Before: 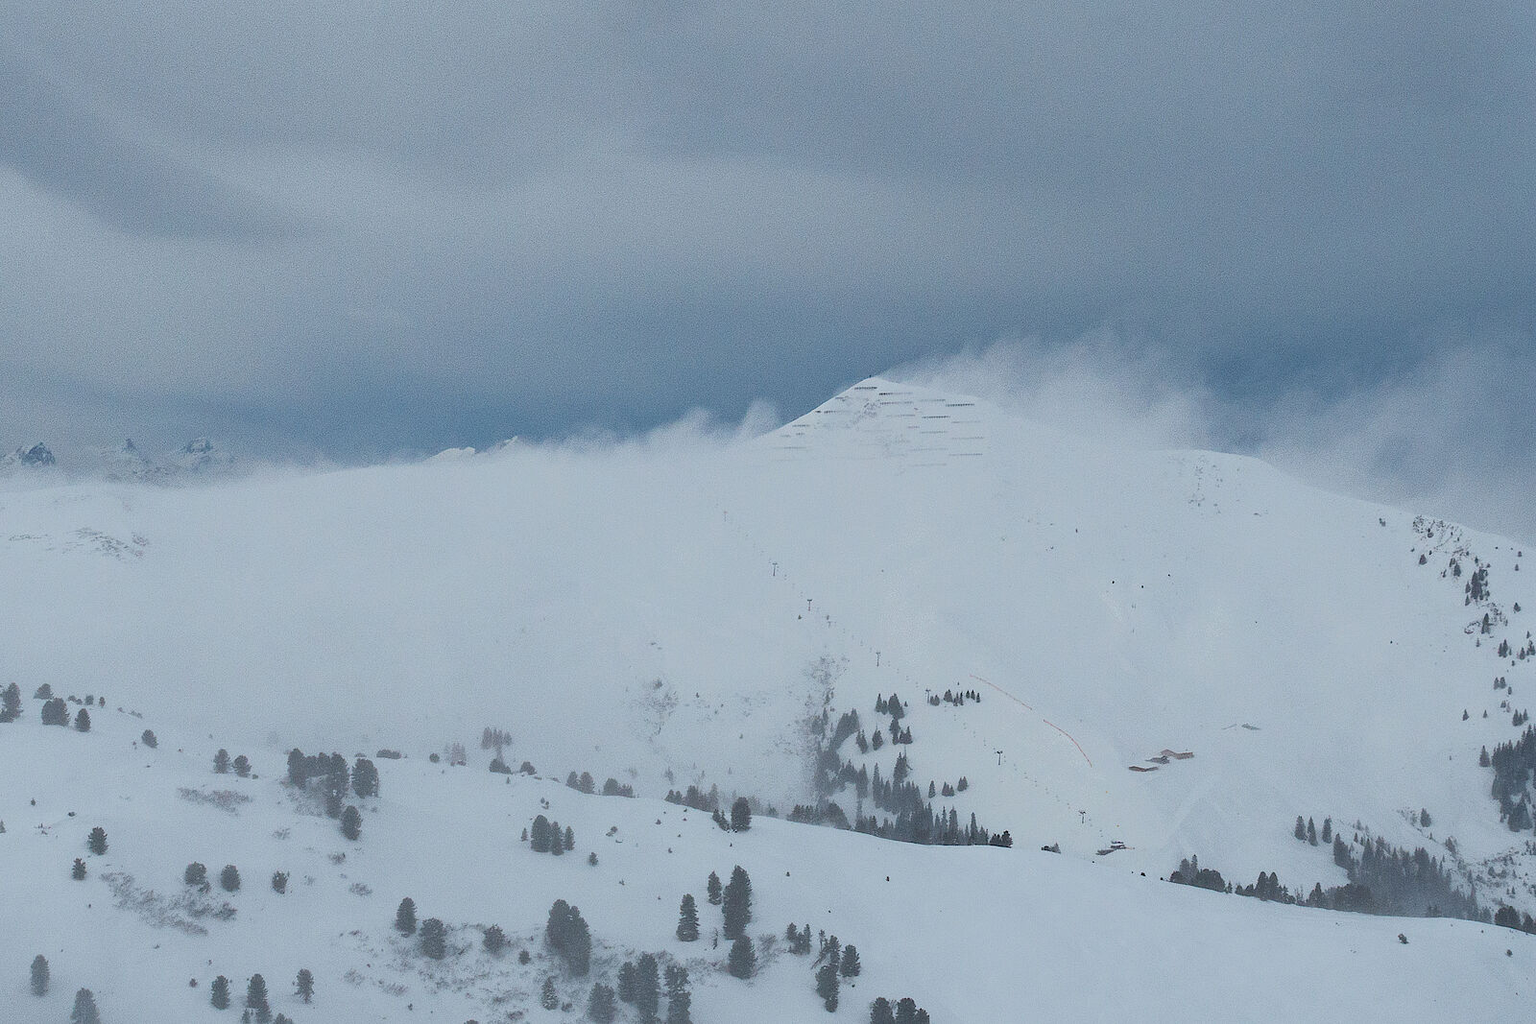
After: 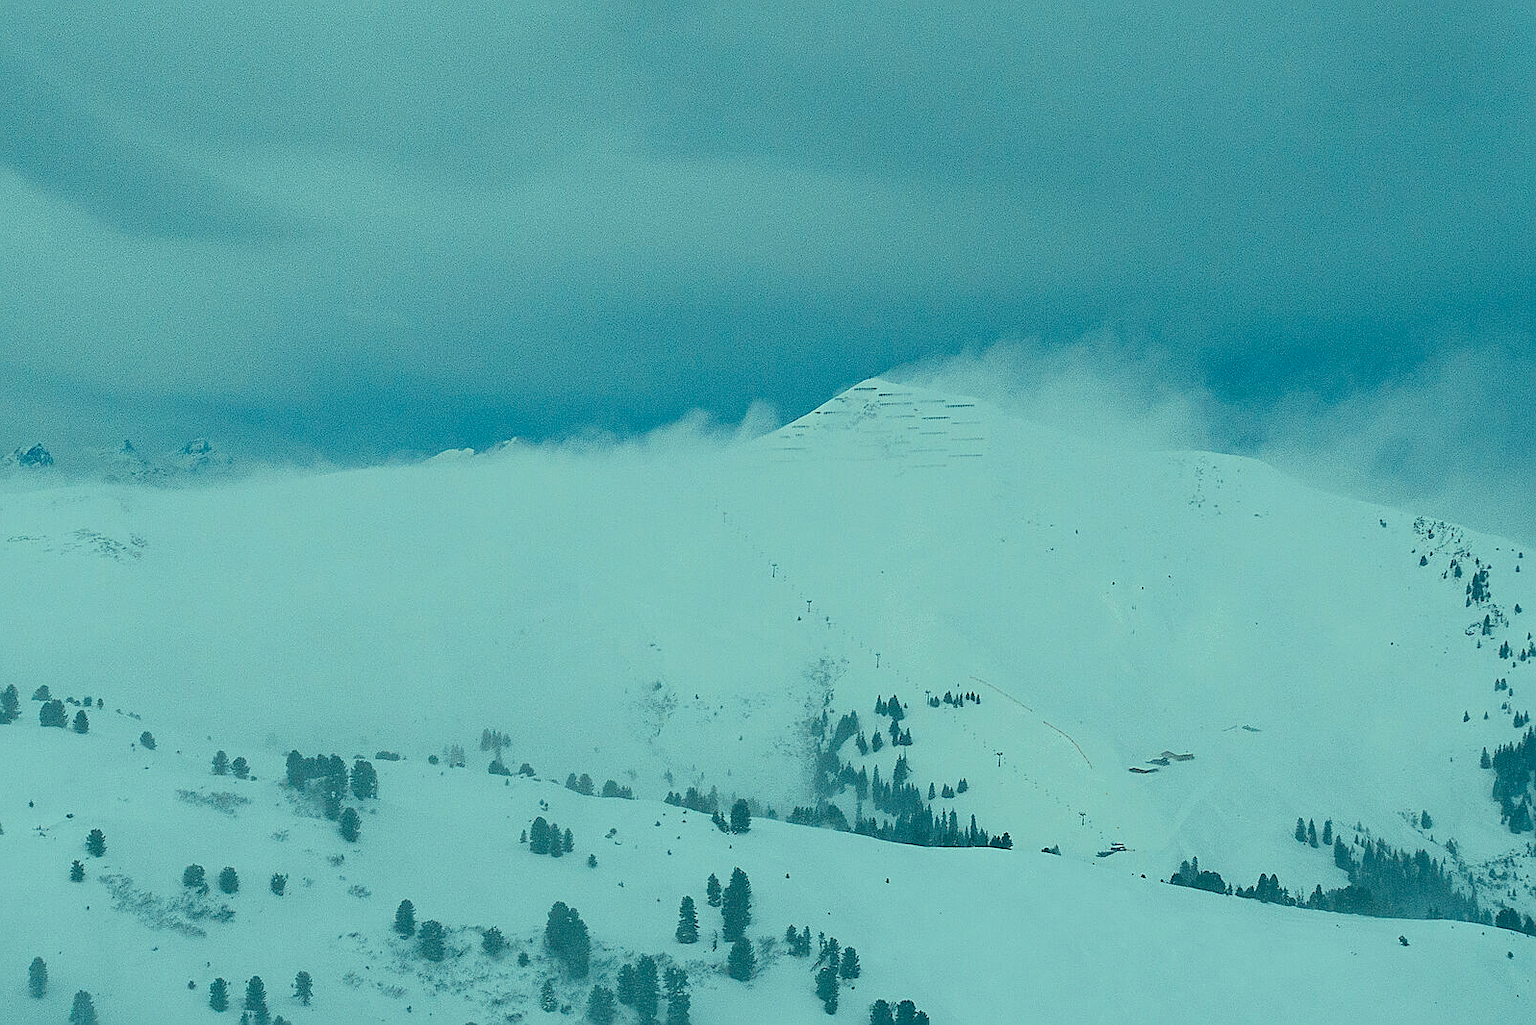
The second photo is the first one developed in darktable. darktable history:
sharpen: on, module defaults
color correction: highlights a* -20.08, highlights b* 9.8, shadows a* -20.4, shadows b* -10.76
crop and rotate: left 0.126%
